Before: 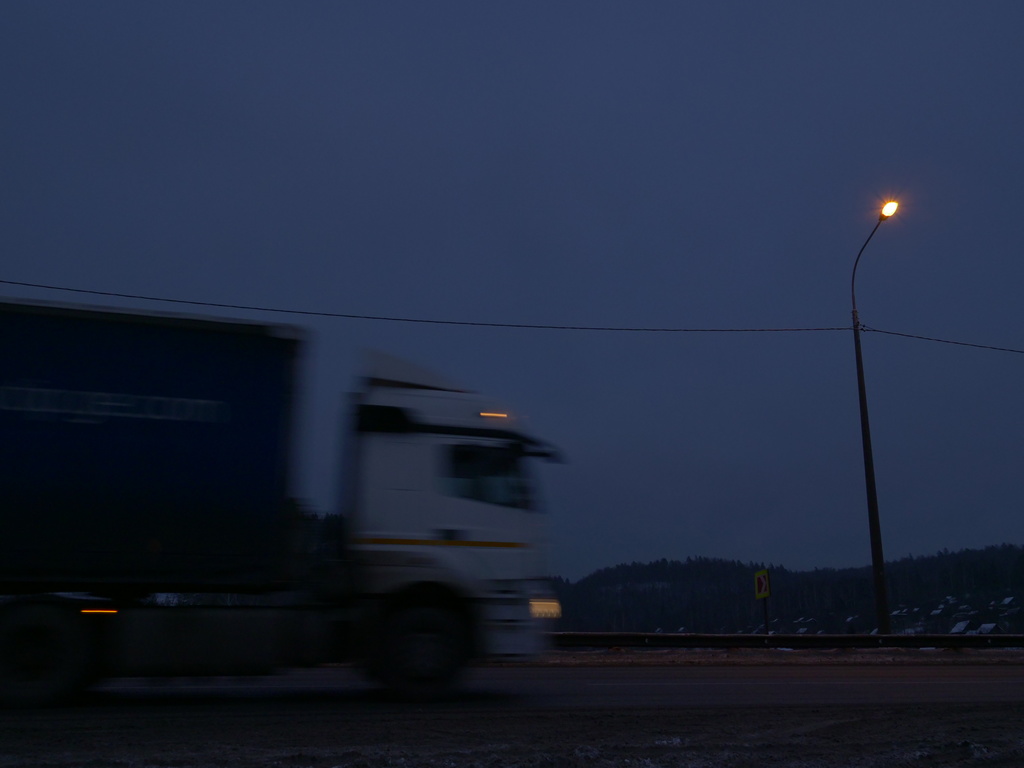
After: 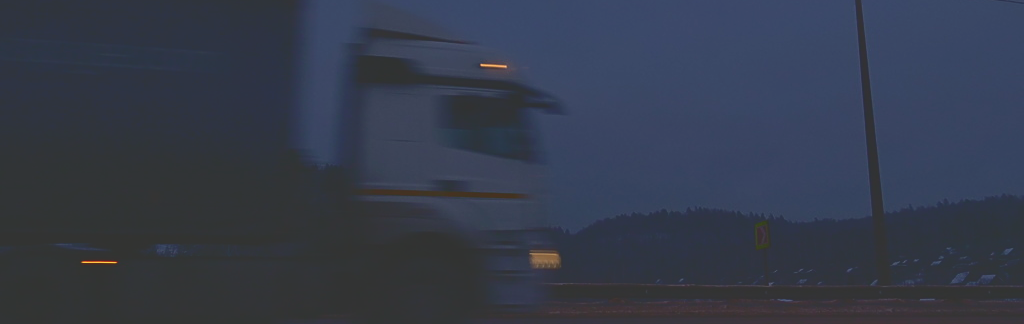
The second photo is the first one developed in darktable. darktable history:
crop: top 45.551%, bottom 12.262%
local contrast: mode bilateral grid, contrast 20, coarseness 50, detail 120%, midtone range 0.2
sharpen: on, module defaults
tone curve: curves: ch0 [(0, 0.211) (0.15, 0.25) (1, 0.953)], color space Lab, independent channels, preserve colors none
